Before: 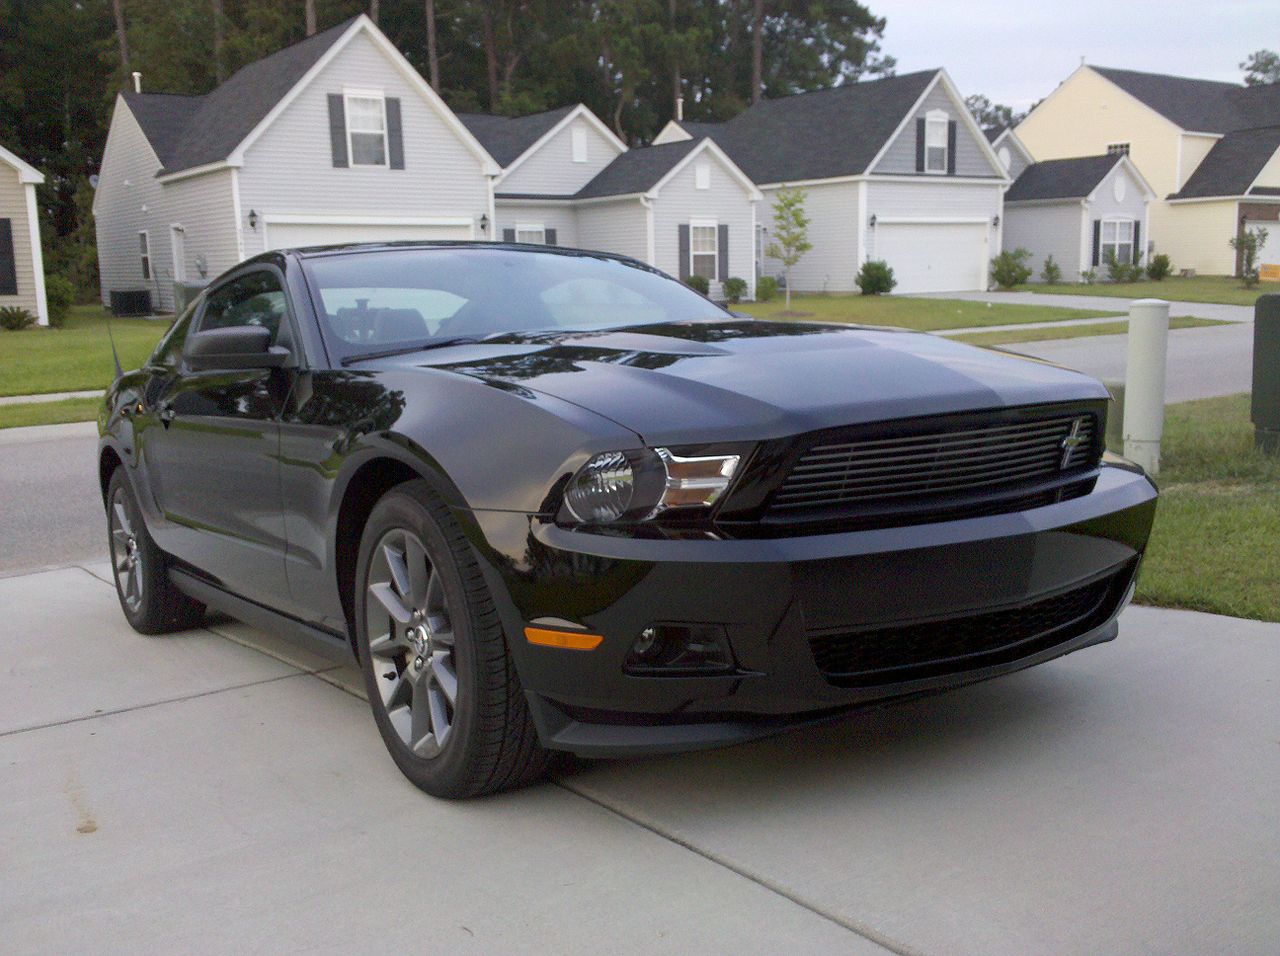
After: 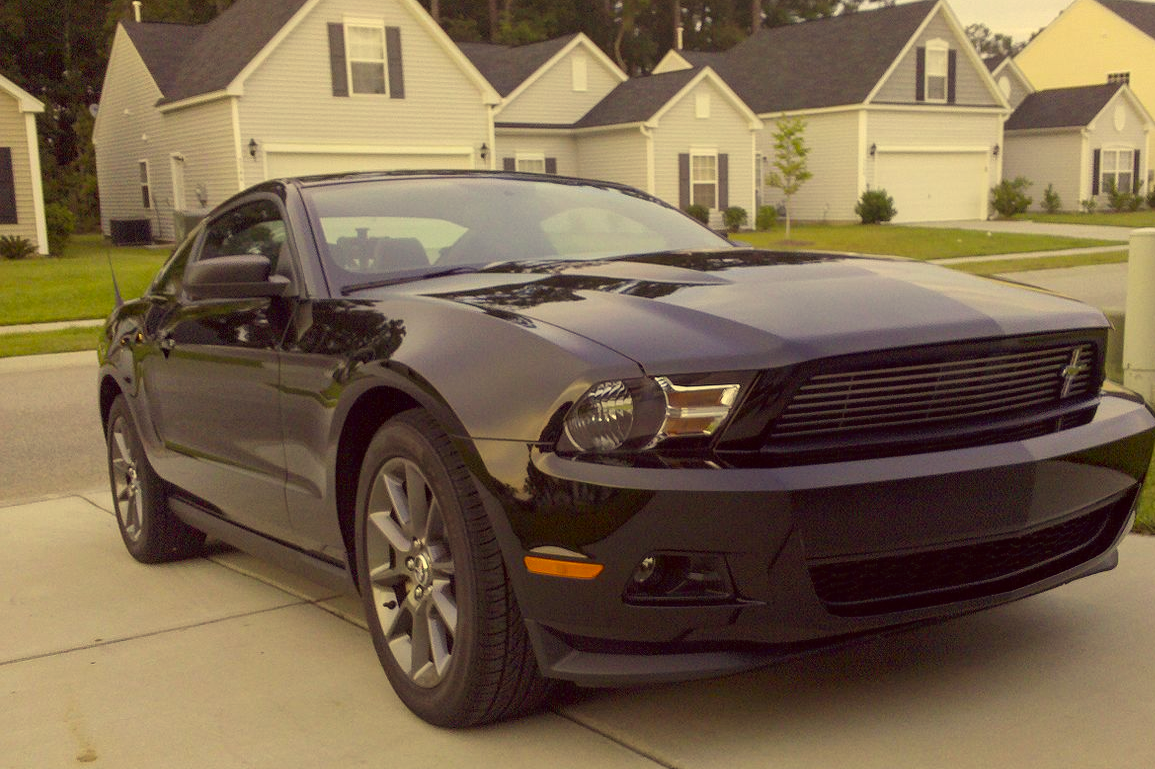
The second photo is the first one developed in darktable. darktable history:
color correction: highlights a* -0.502, highlights b* 39.86, shadows a* 9.63, shadows b* -0.214
crop: top 7.502%, right 9.74%, bottom 12.032%
local contrast: detail 109%
